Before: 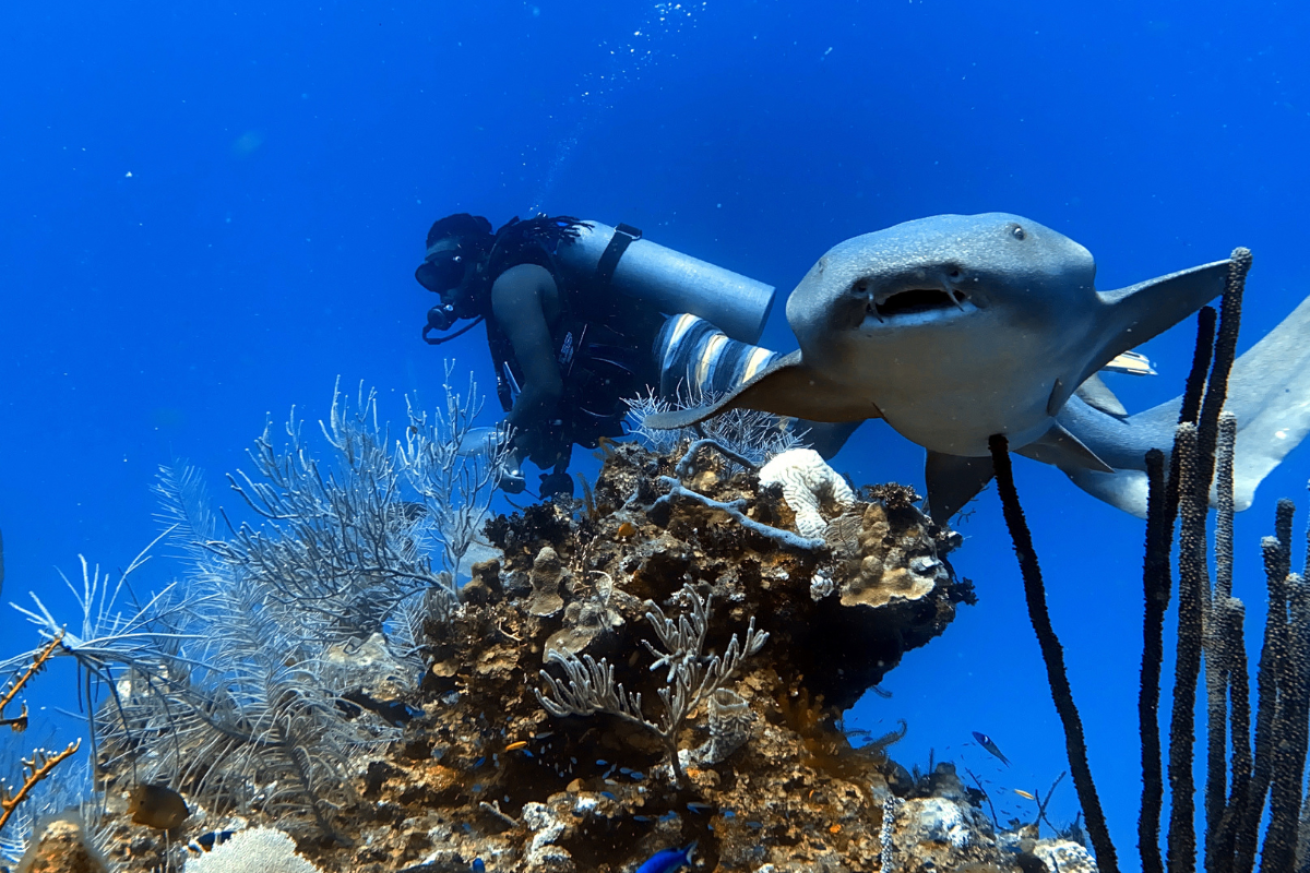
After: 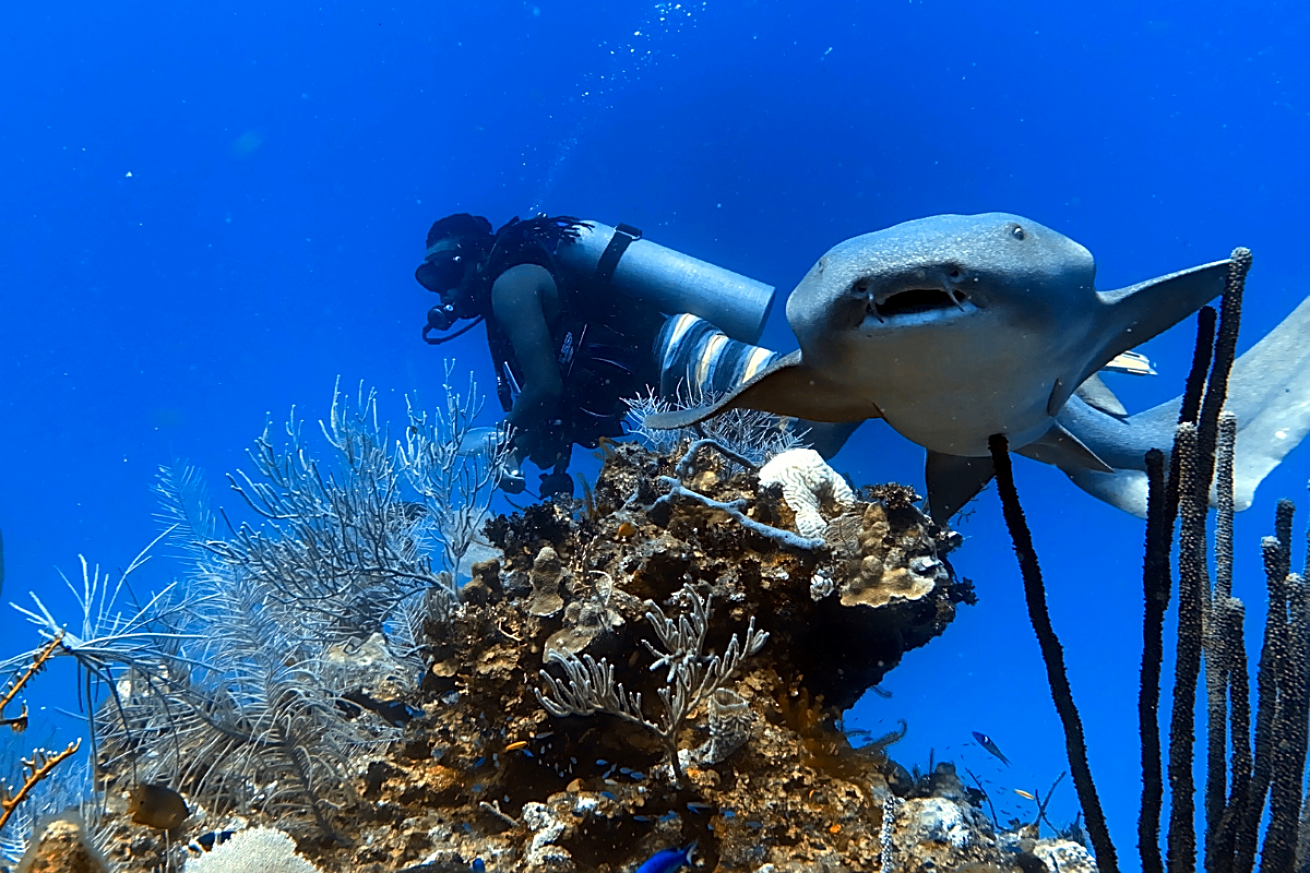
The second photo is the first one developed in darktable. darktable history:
sharpen: on, module defaults
contrast brightness saturation: contrast 0.041, saturation 0.072
